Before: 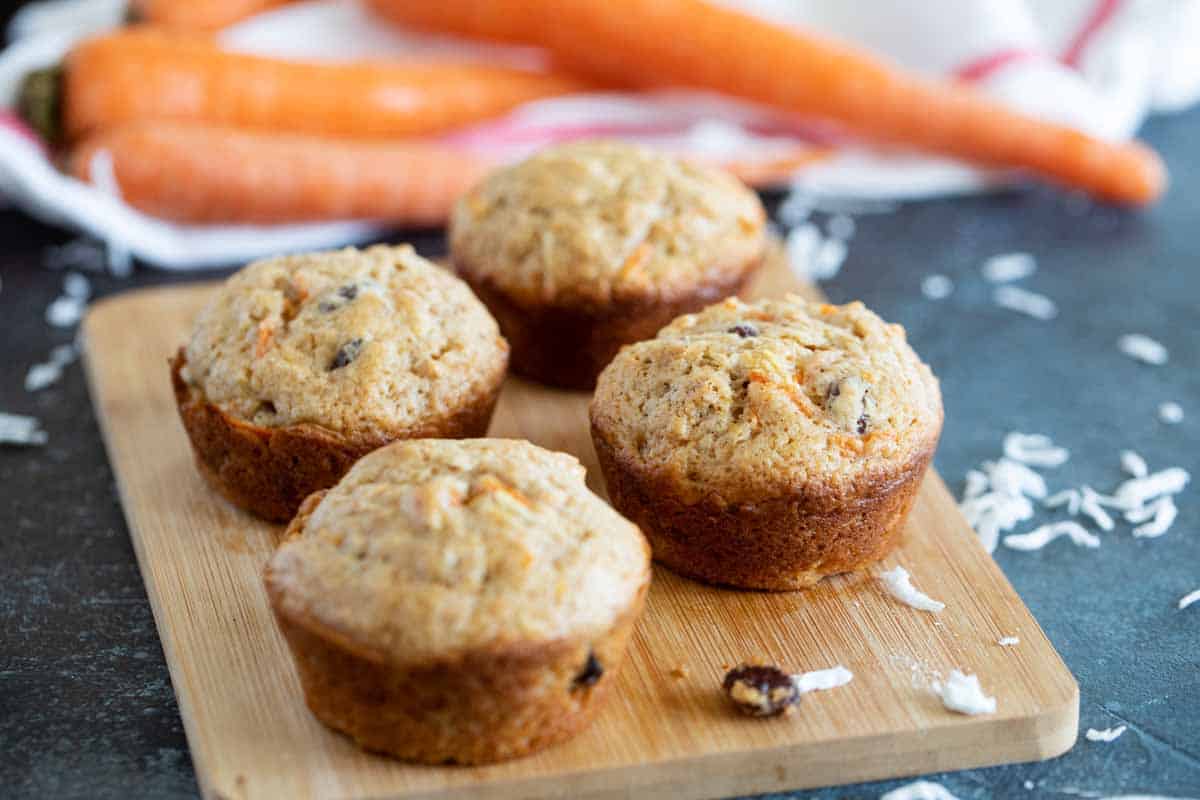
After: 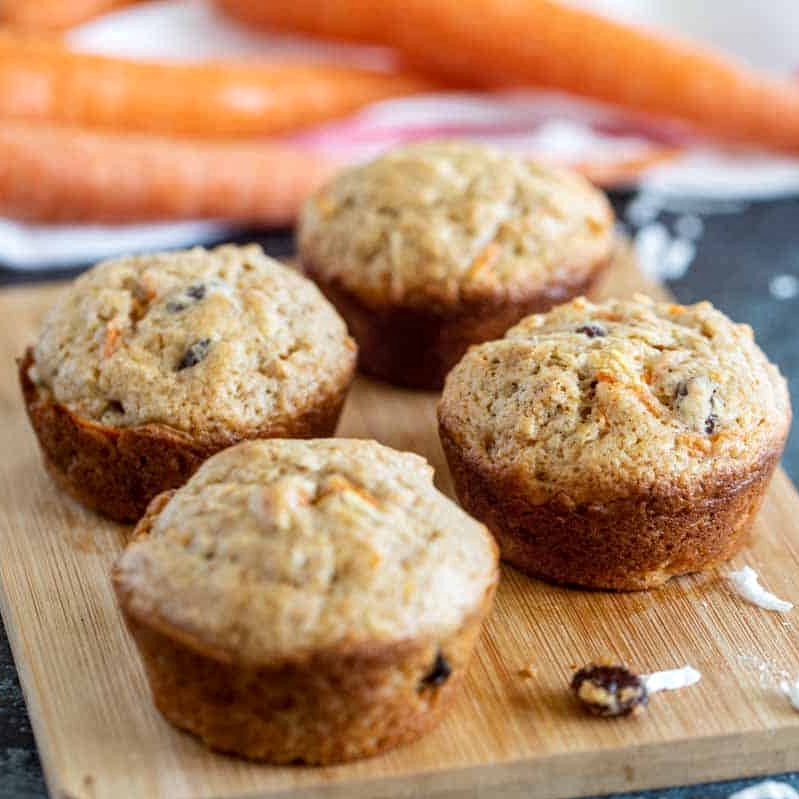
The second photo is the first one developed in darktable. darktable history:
crop and rotate: left 12.673%, right 20.66%
local contrast: on, module defaults
